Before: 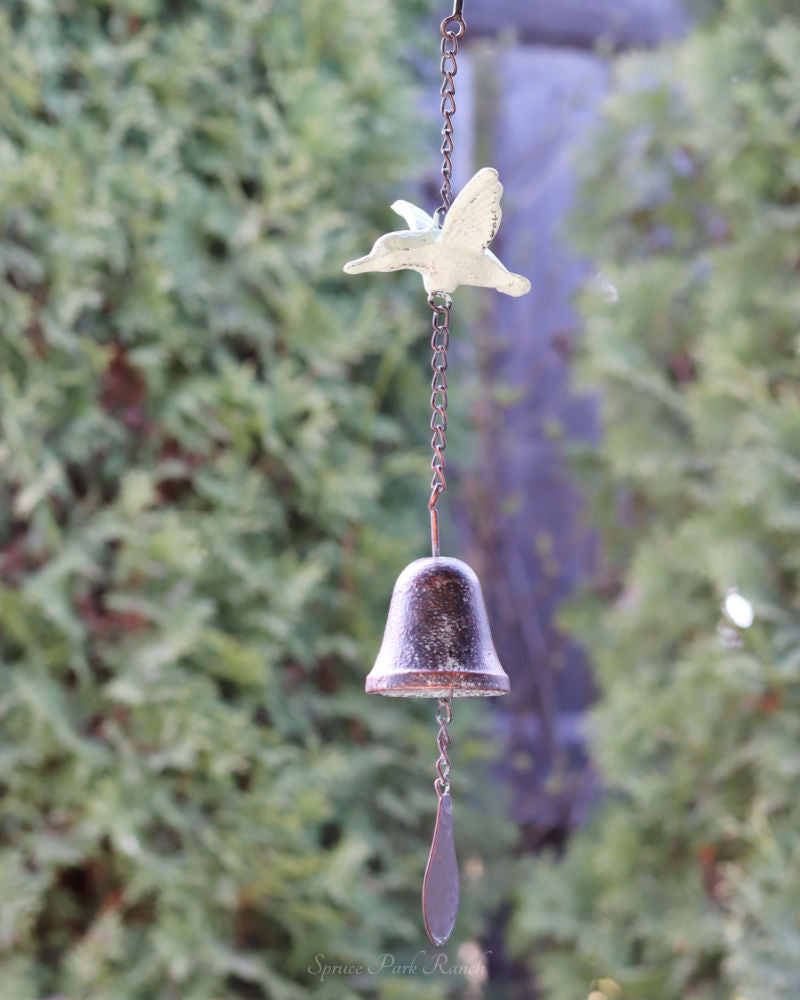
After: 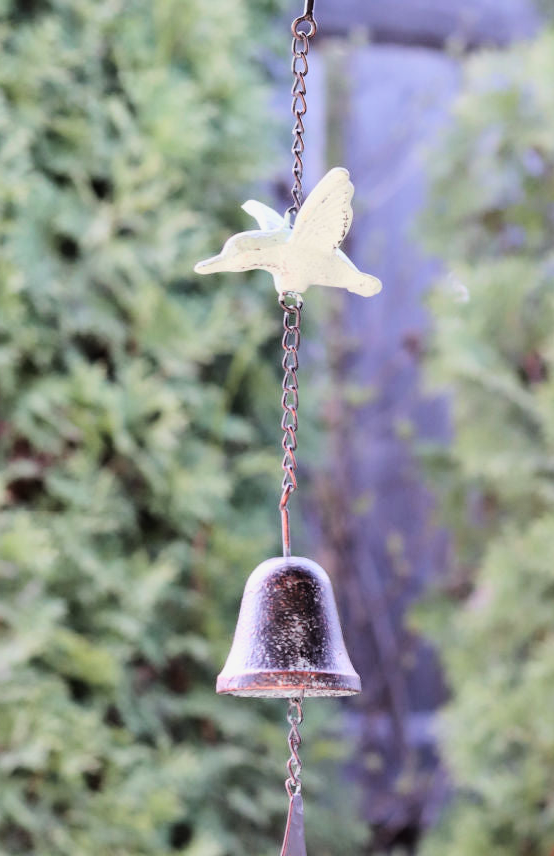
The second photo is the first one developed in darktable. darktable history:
crop: left 18.655%, right 12.061%, bottom 14.301%
filmic rgb: black relative exposure -8.02 EV, white relative exposure 3.85 EV, hardness 4.31, color science v6 (2022)
tone equalizer: -8 EV -0.732 EV, -7 EV -0.712 EV, -6 EV -0.585 EV, -5 EV -0.375 EV, -3 EV 0.383 EV, -2 EV 0.6 EV, -1 EV 0.692 EV, +0 EV 0.76 EV, edges refinement/feathering 500, mask exposure compensation -1.57 EV, preserve details no
